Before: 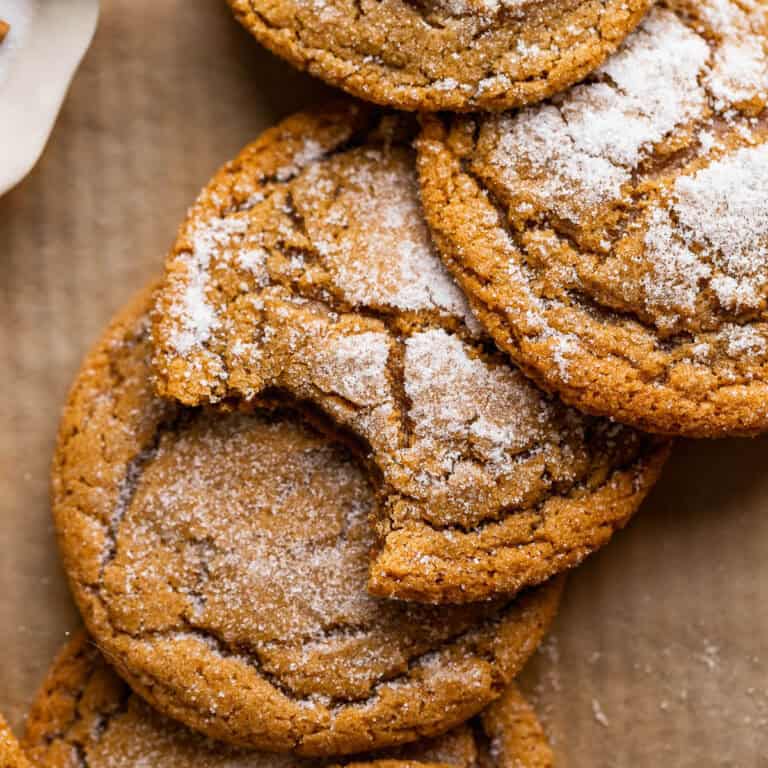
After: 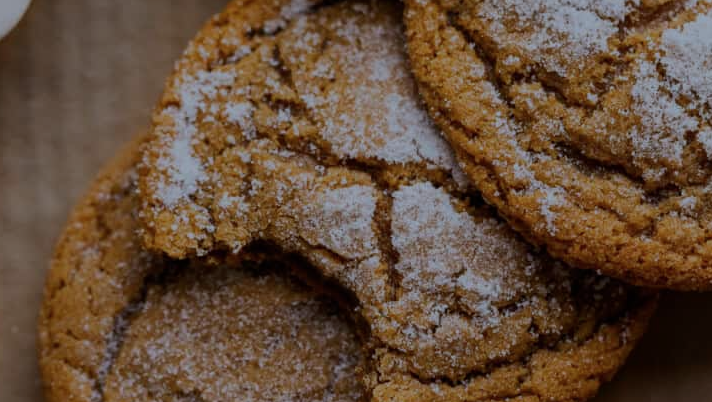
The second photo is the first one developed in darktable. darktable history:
exposure: exposure -1.468 EV, compensate highlight preservation false
color calibration: x 0.37, y 0.382, temperature 4313.32 K
crop: left 1.744%, top 19.225%, right 5.069%, bottom 28.357%
